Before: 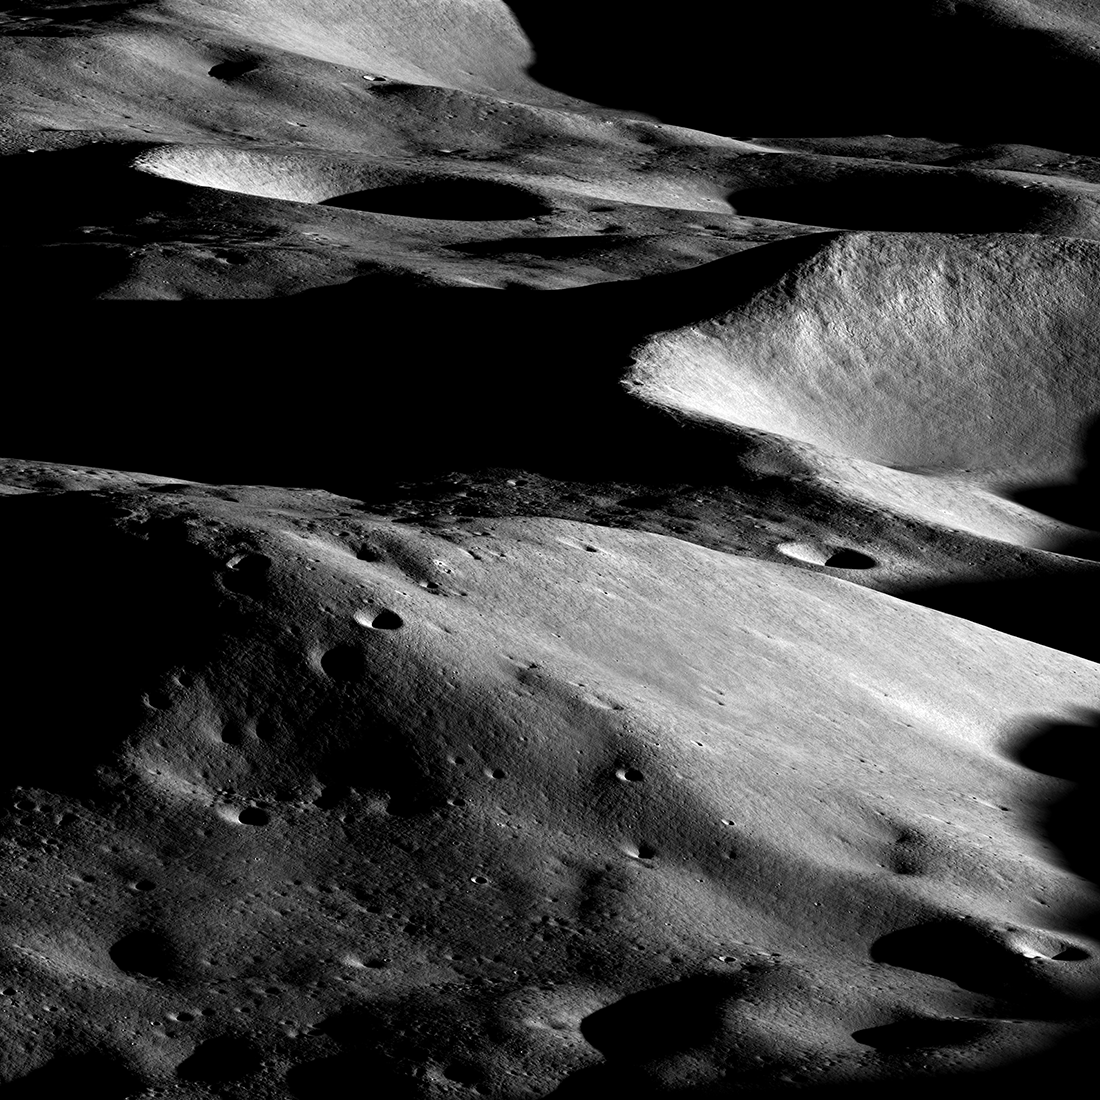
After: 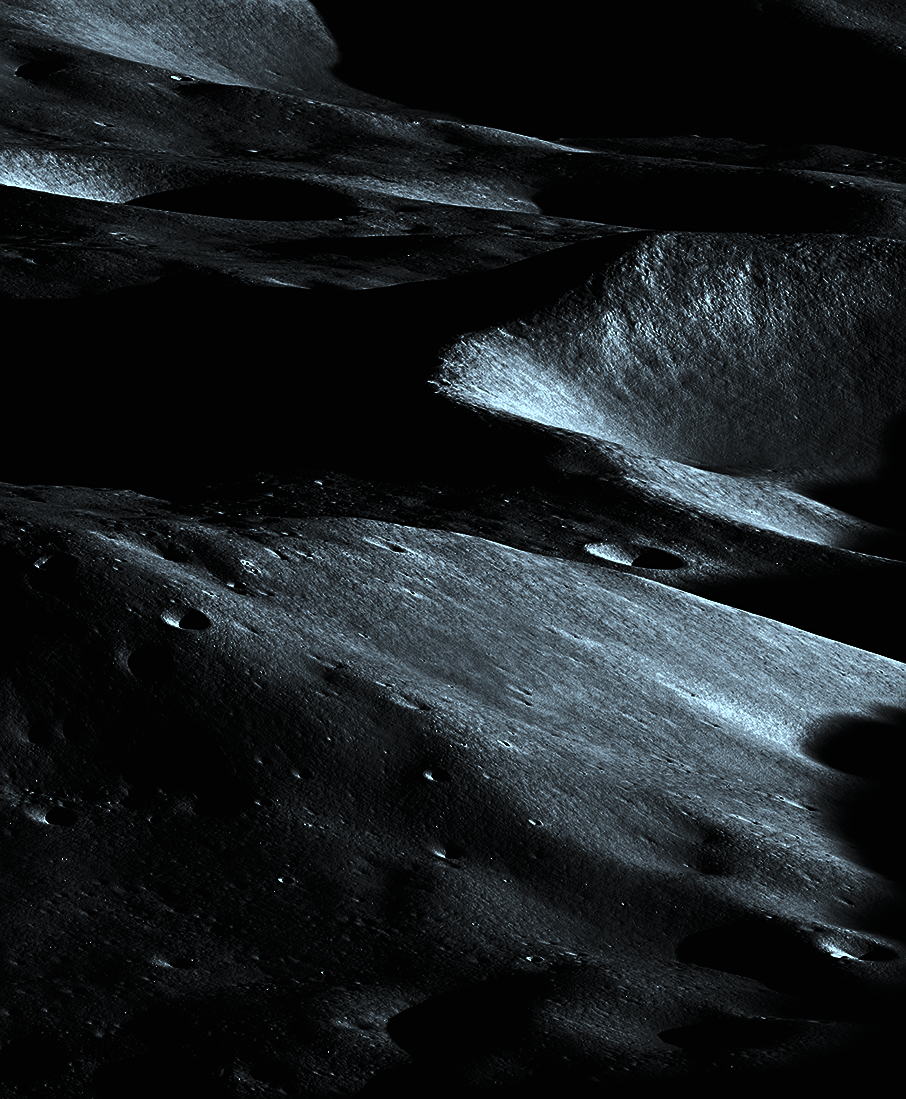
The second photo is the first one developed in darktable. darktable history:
crop: left 17.582%, bottom 0.031%
fill light: on, module defaults
color correction: highlights a* -10.69, highlights b* -19.19
exposure: black level correction -0.023, exposure -0.039 EV, compensate highlight preservation false
contrast brightness saturation: contrast 0.02, brightness -1, saturation -1
sharpen: radius 1.967
